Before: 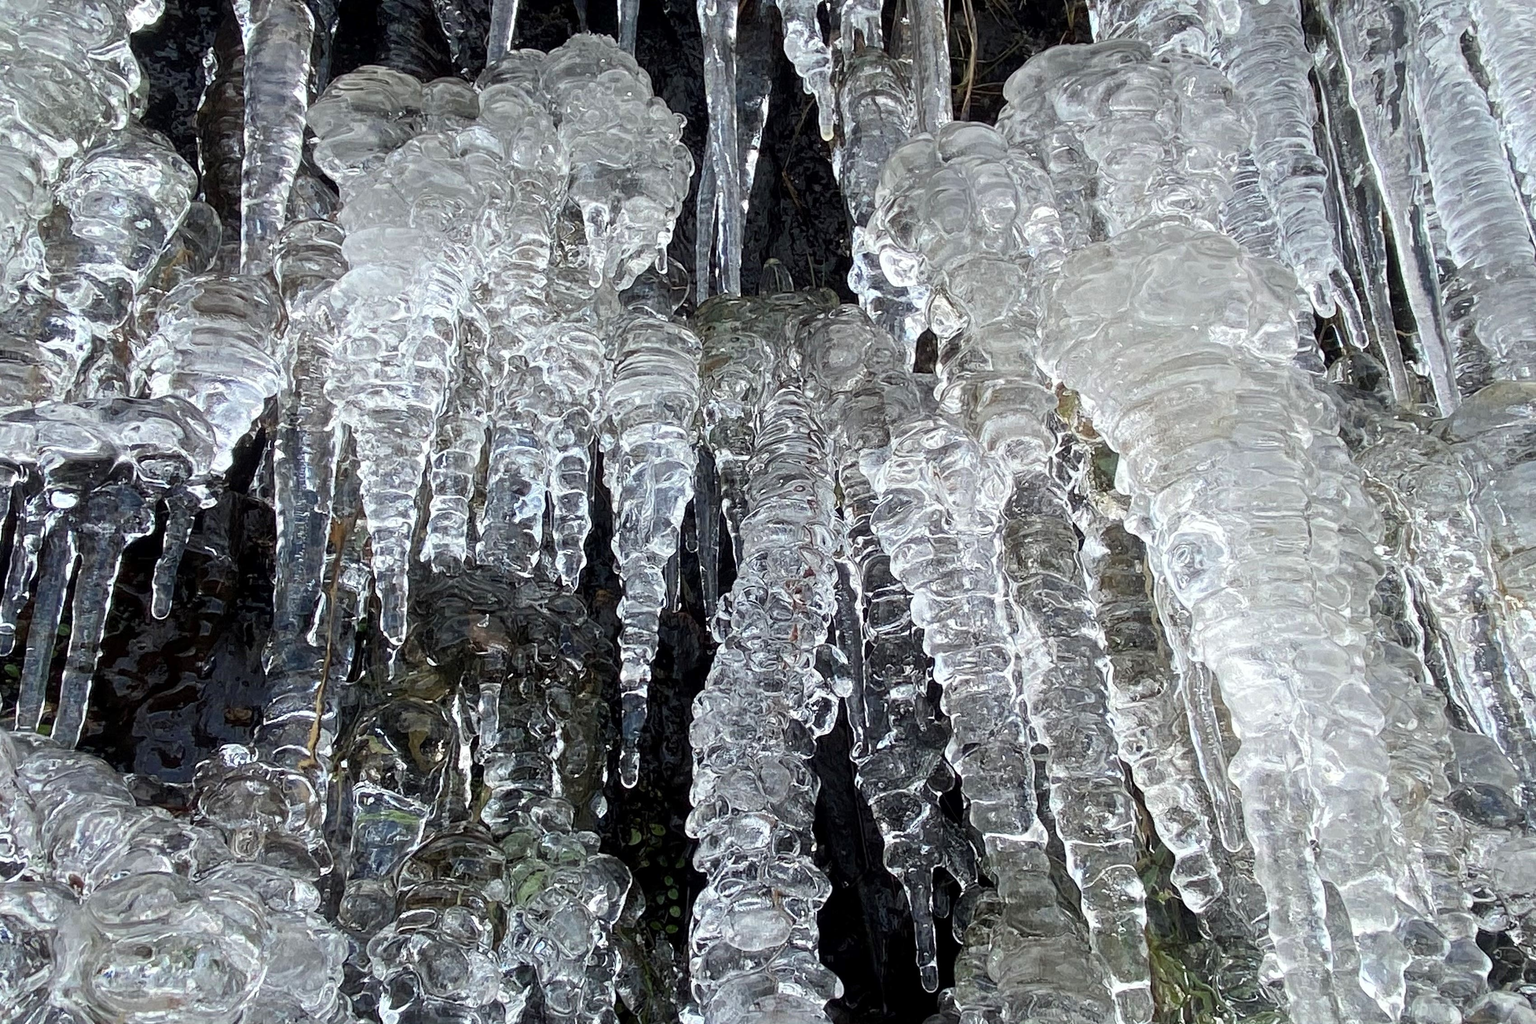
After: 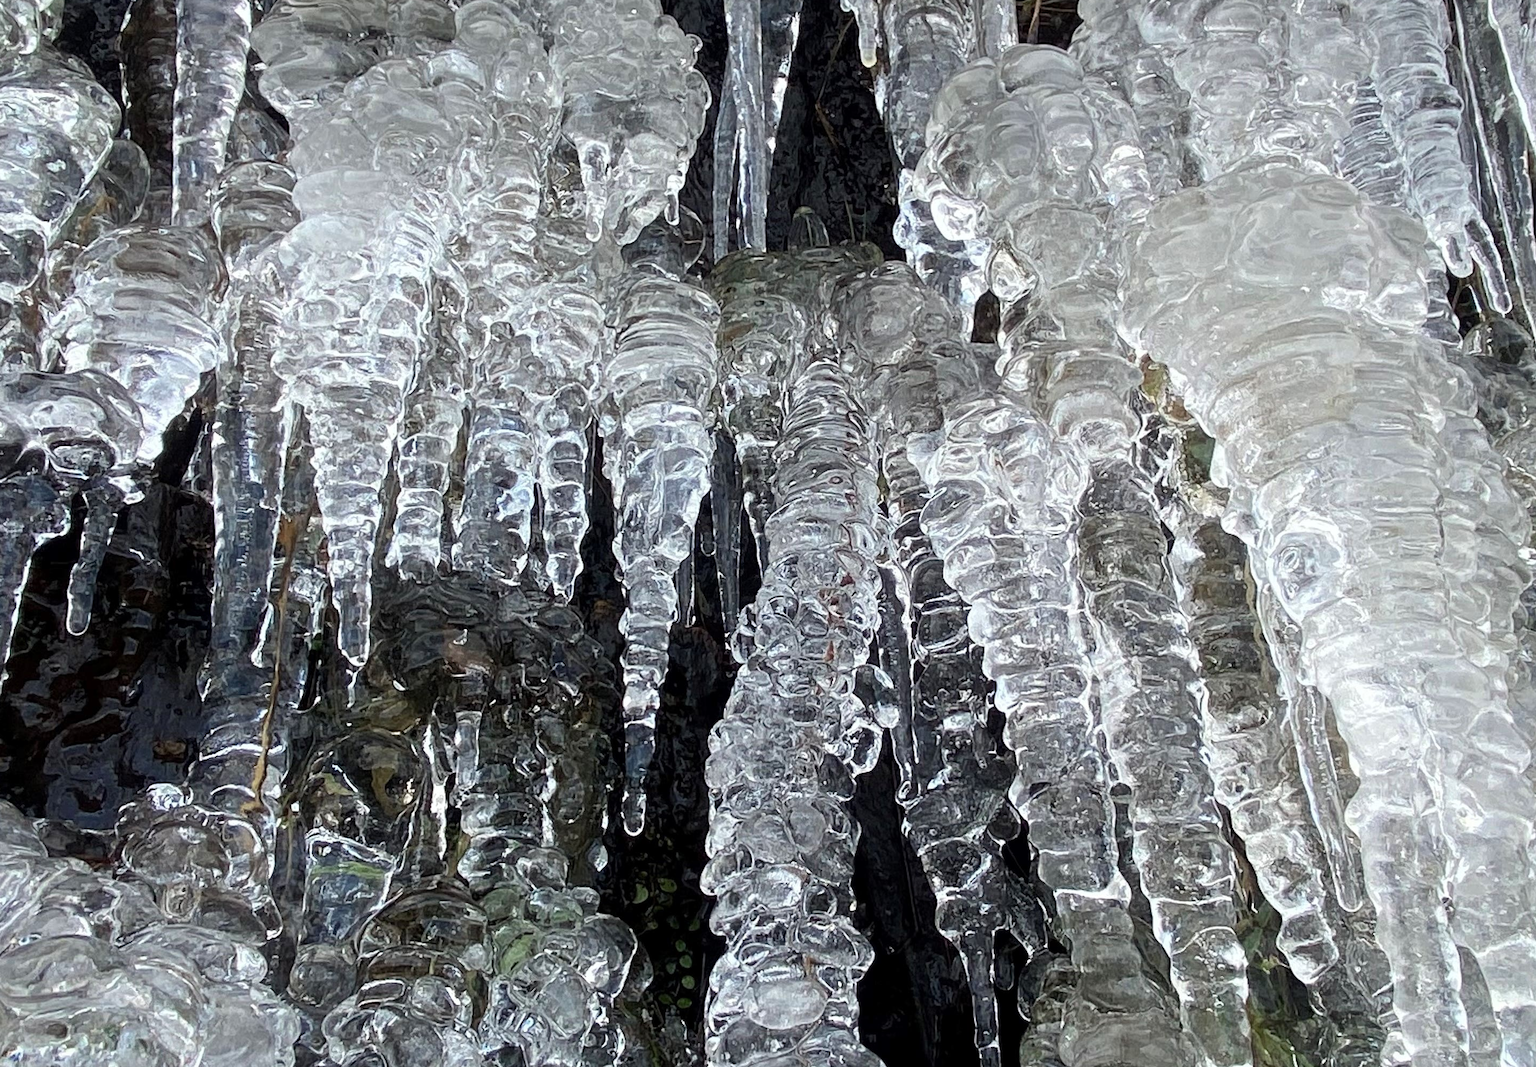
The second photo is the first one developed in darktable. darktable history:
crop: left 6.239%, top 8.254%, right 9.545%, bottom 3.955%
